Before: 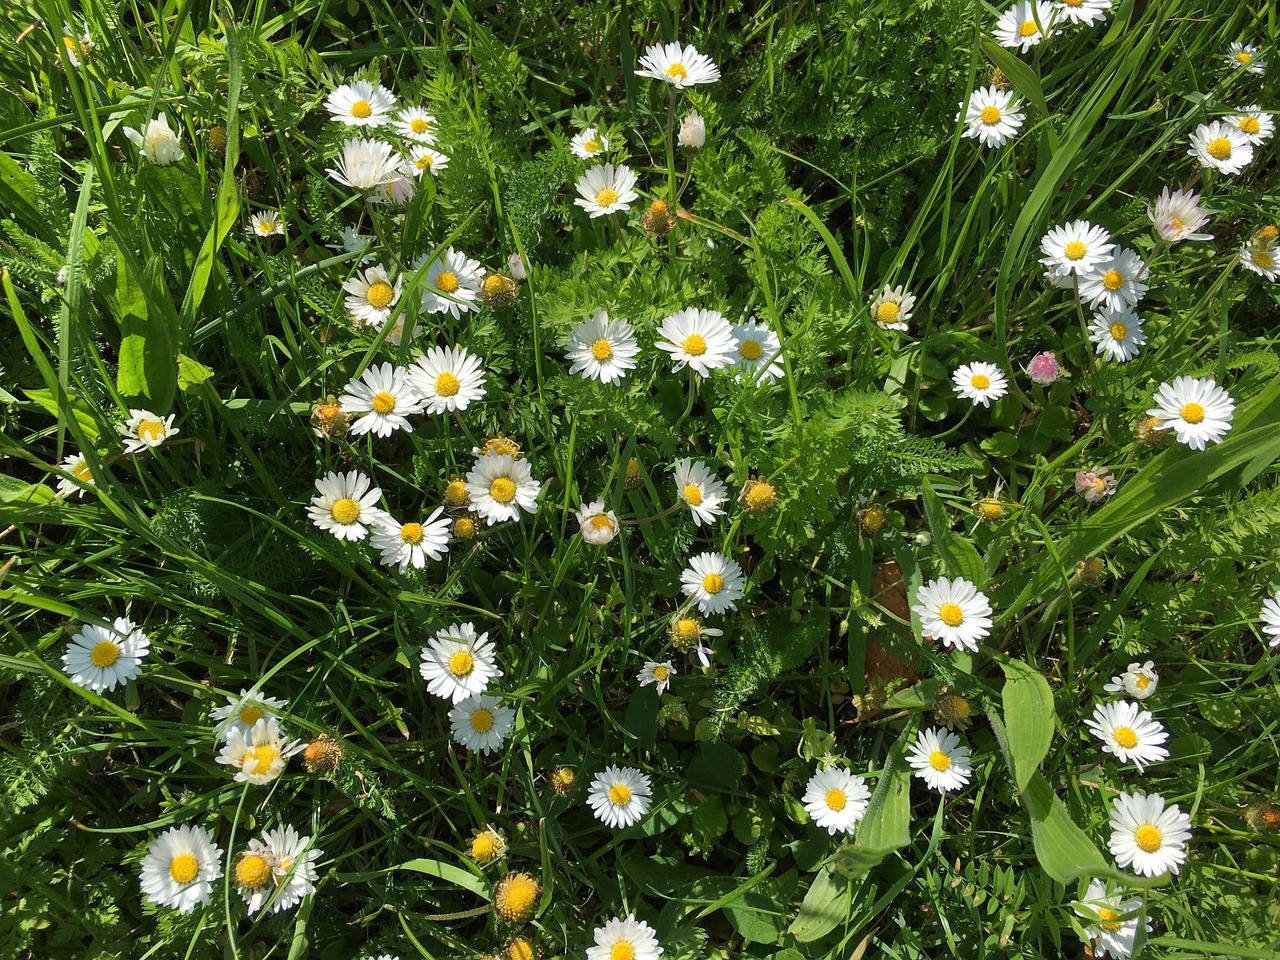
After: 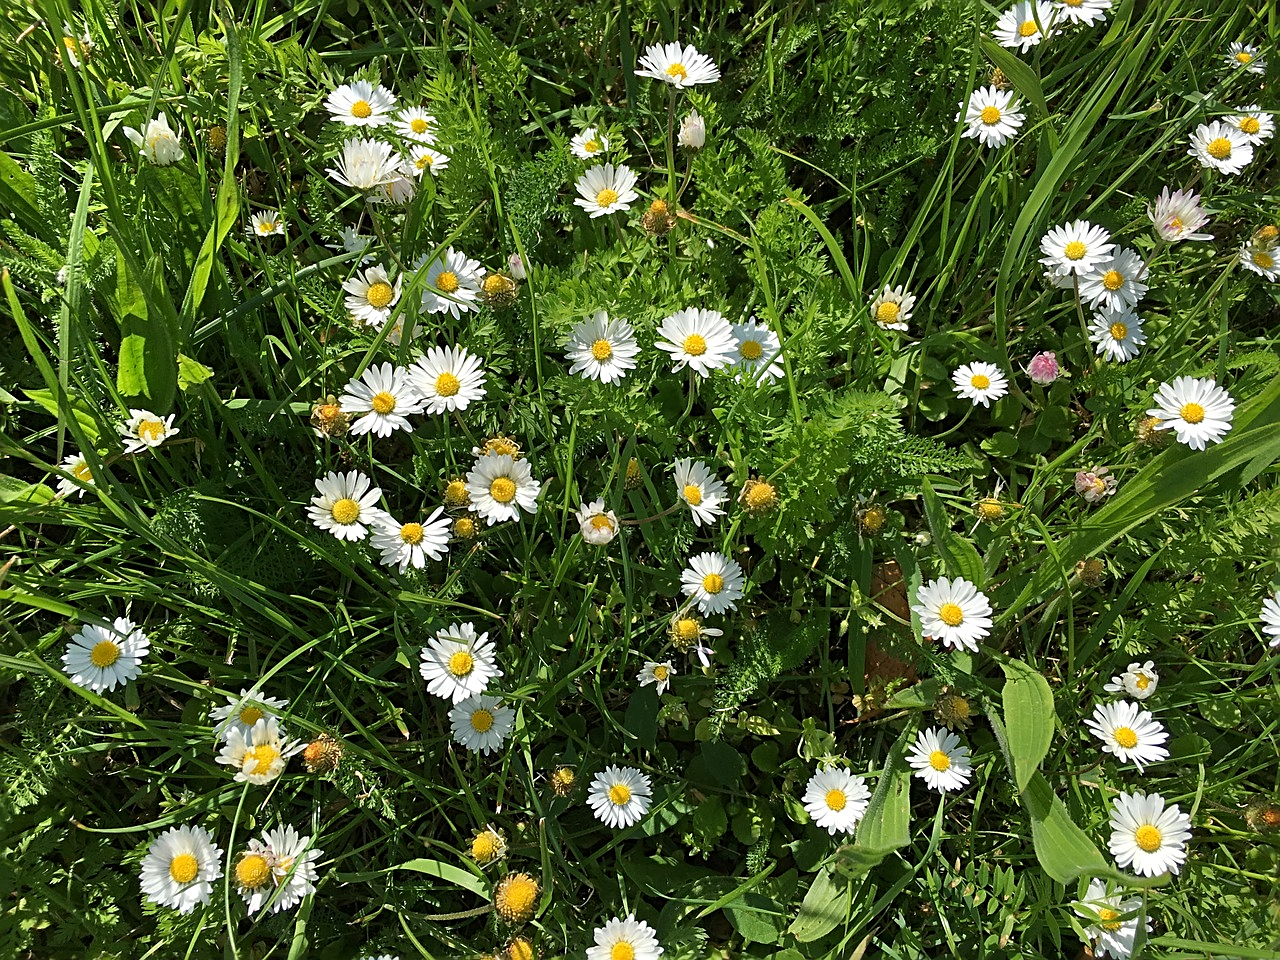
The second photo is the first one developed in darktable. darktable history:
sharpen: radius 2.788
